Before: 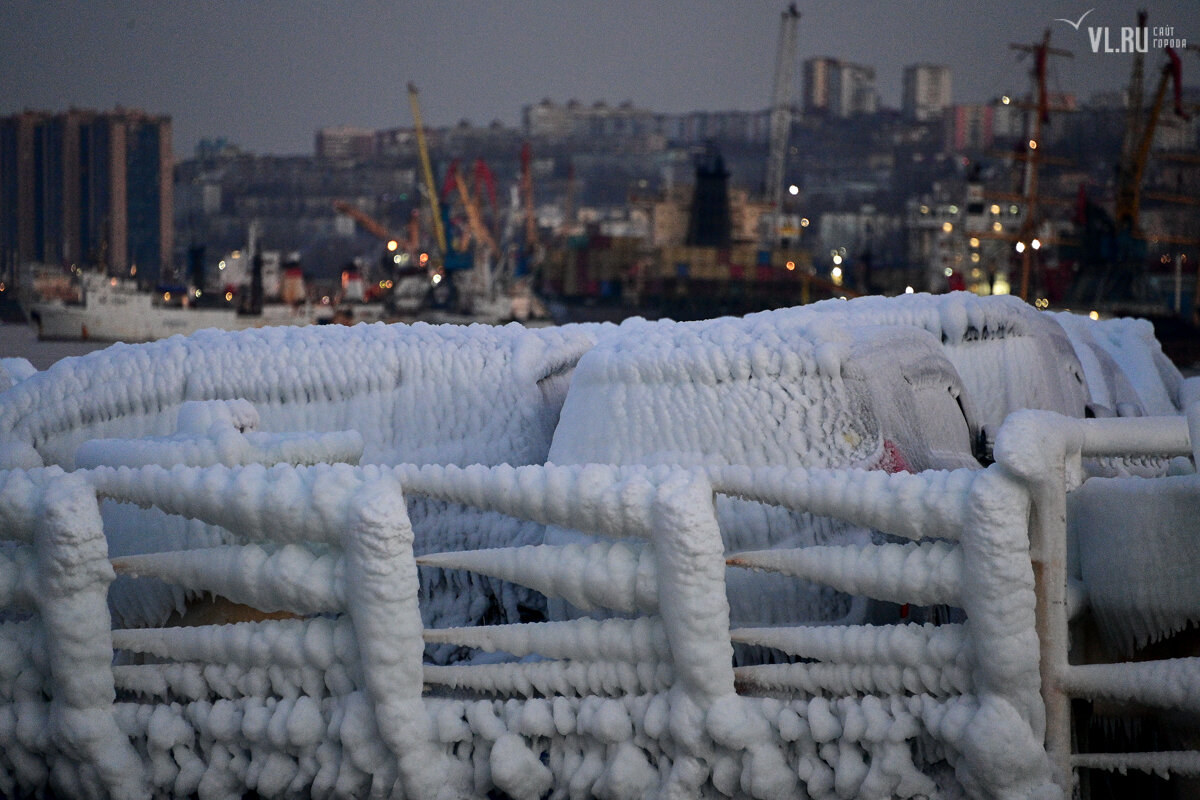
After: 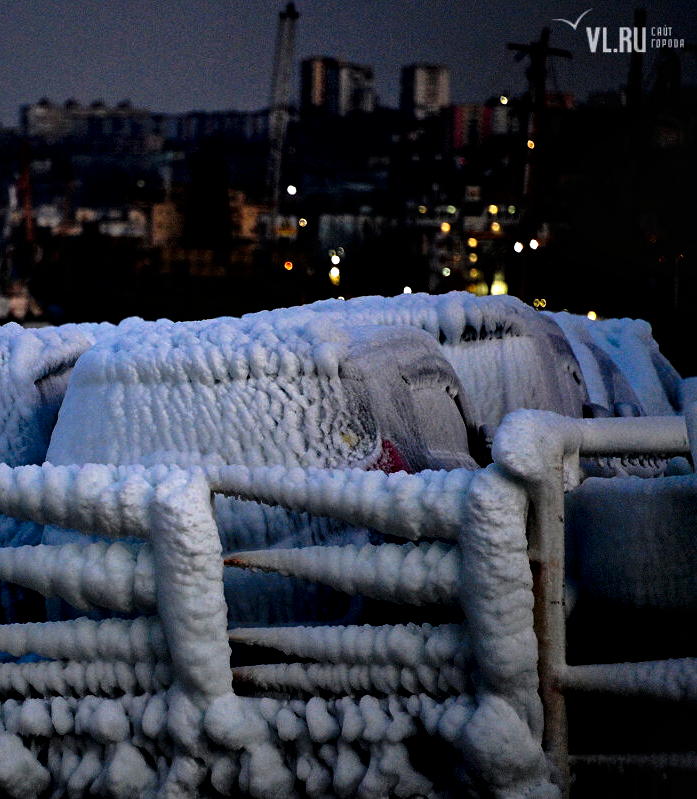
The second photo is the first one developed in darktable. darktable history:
tone curve: curves: ch0 [(0, 0) (0.003, 0.008) (0.011, 0.008) (0.025, 0.008) (0.044, 0.008) (0.069, 0.006) (0.1, 0.006) (0.136, 0.006) (0.177, 0.008) (0.224, 0.012) (0.277, 0.026) (0.335, 0.083) (0.399, 0.165) (0.468, 0.292) (0.543, 0.416) (0.623, 0.535) (0.709, 0.692) (0.801, 0.853) (0.898, 0.981) (1, 1)], preserve colors none
crop: left 41.856%
local contrast: mode bilateral grid, contrast 20, coarseness 49, detail 132%, midtone range 0.2
